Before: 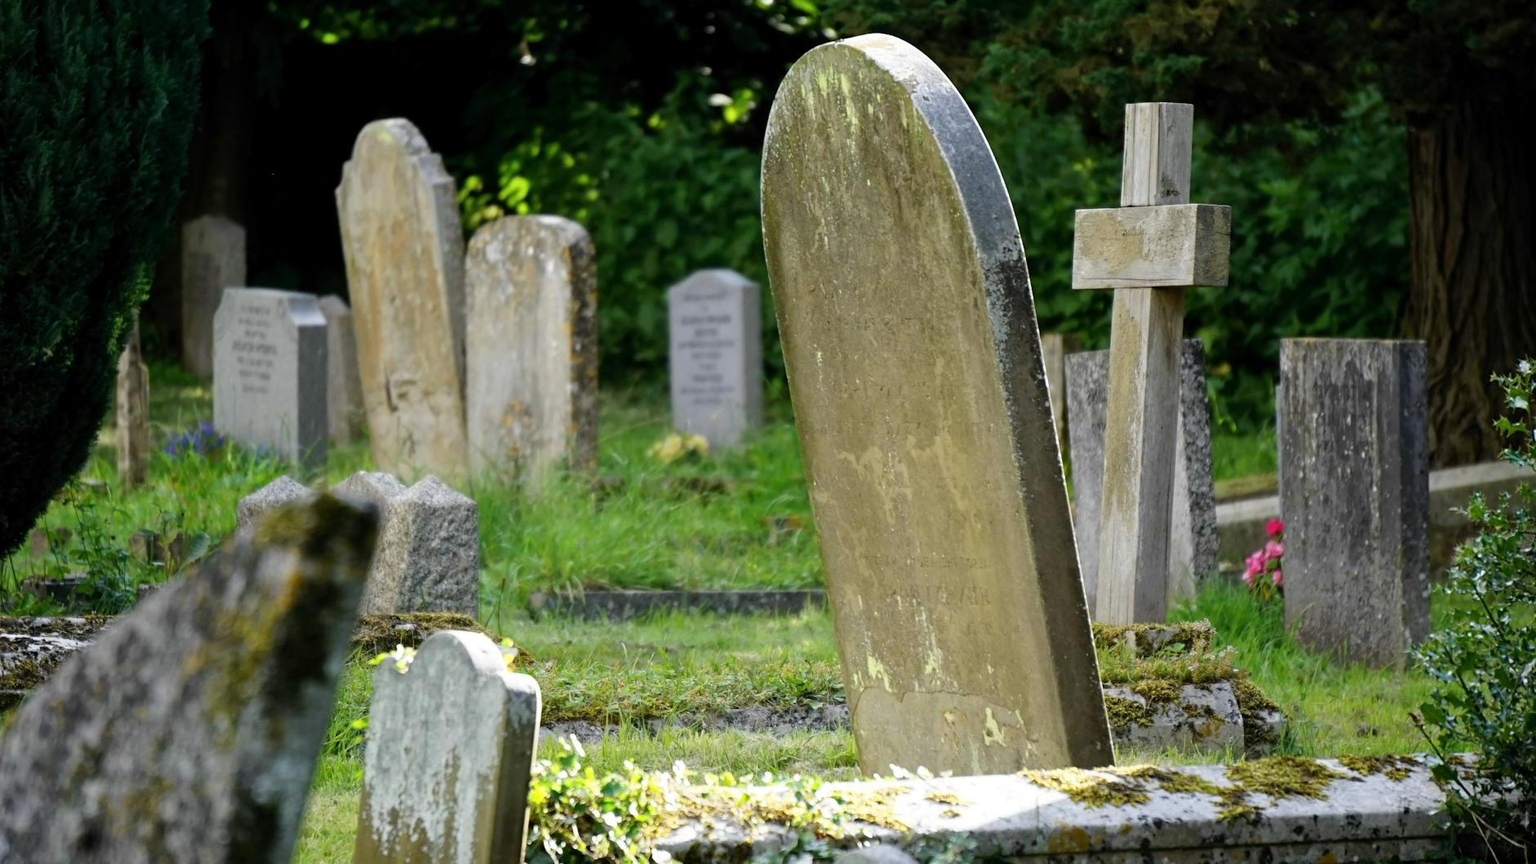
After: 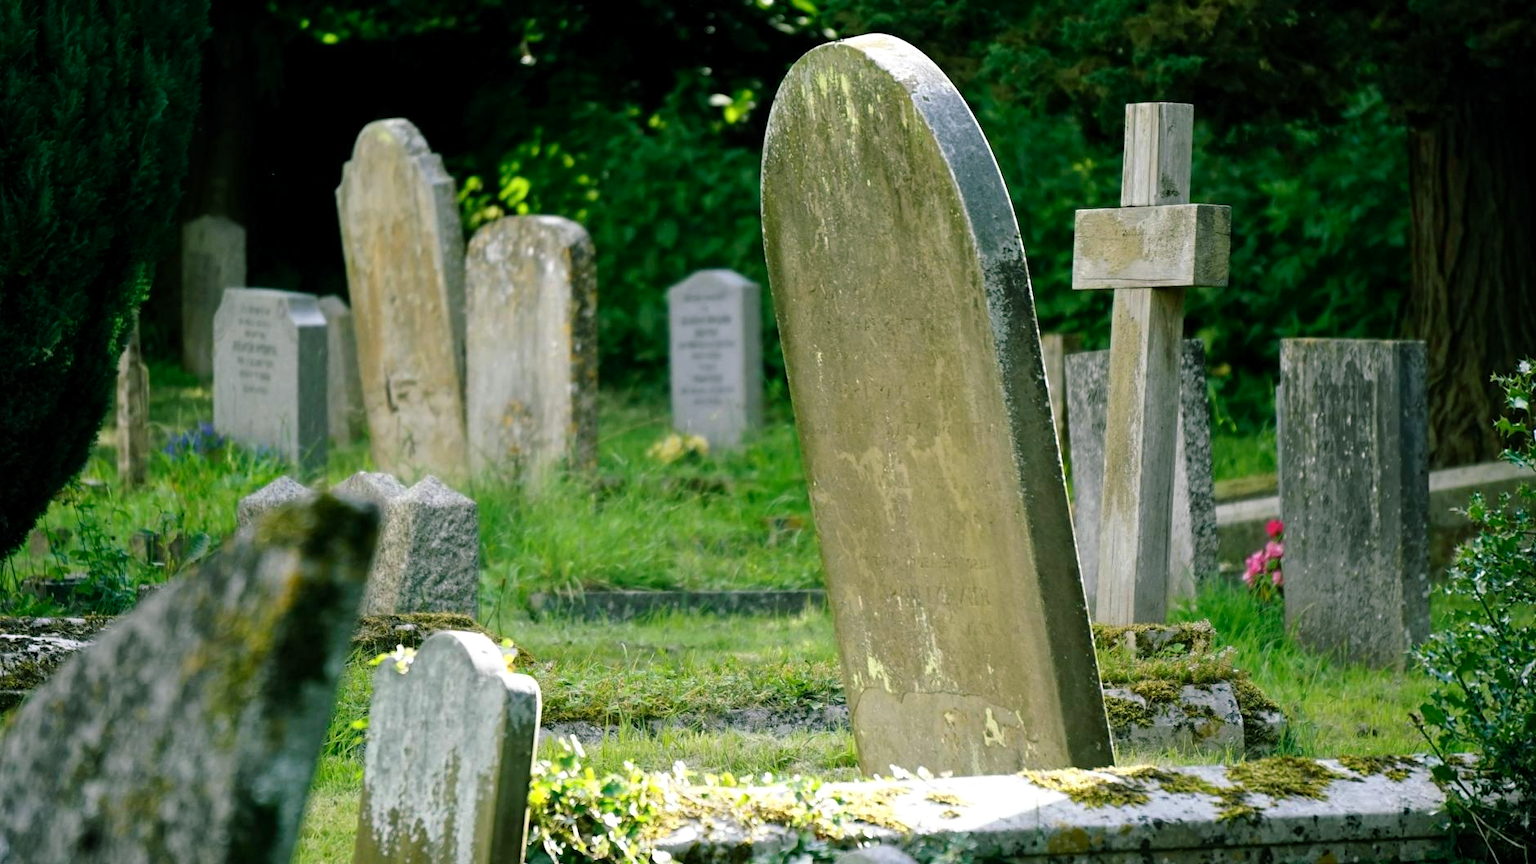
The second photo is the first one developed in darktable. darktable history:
color balance rgb: shadows lift › chroma 11.403%, shadows lift › hue 133.53°, perceptual saturation grading › global saturation 0.994%, perceptual brilliance grading › global brilliance 2.91%, perceptual brilliance grading › highlights -2.943%, perceptual brilliance grading › shadows 2.769%, global vibrance 5.683%, contrast 3.839%
